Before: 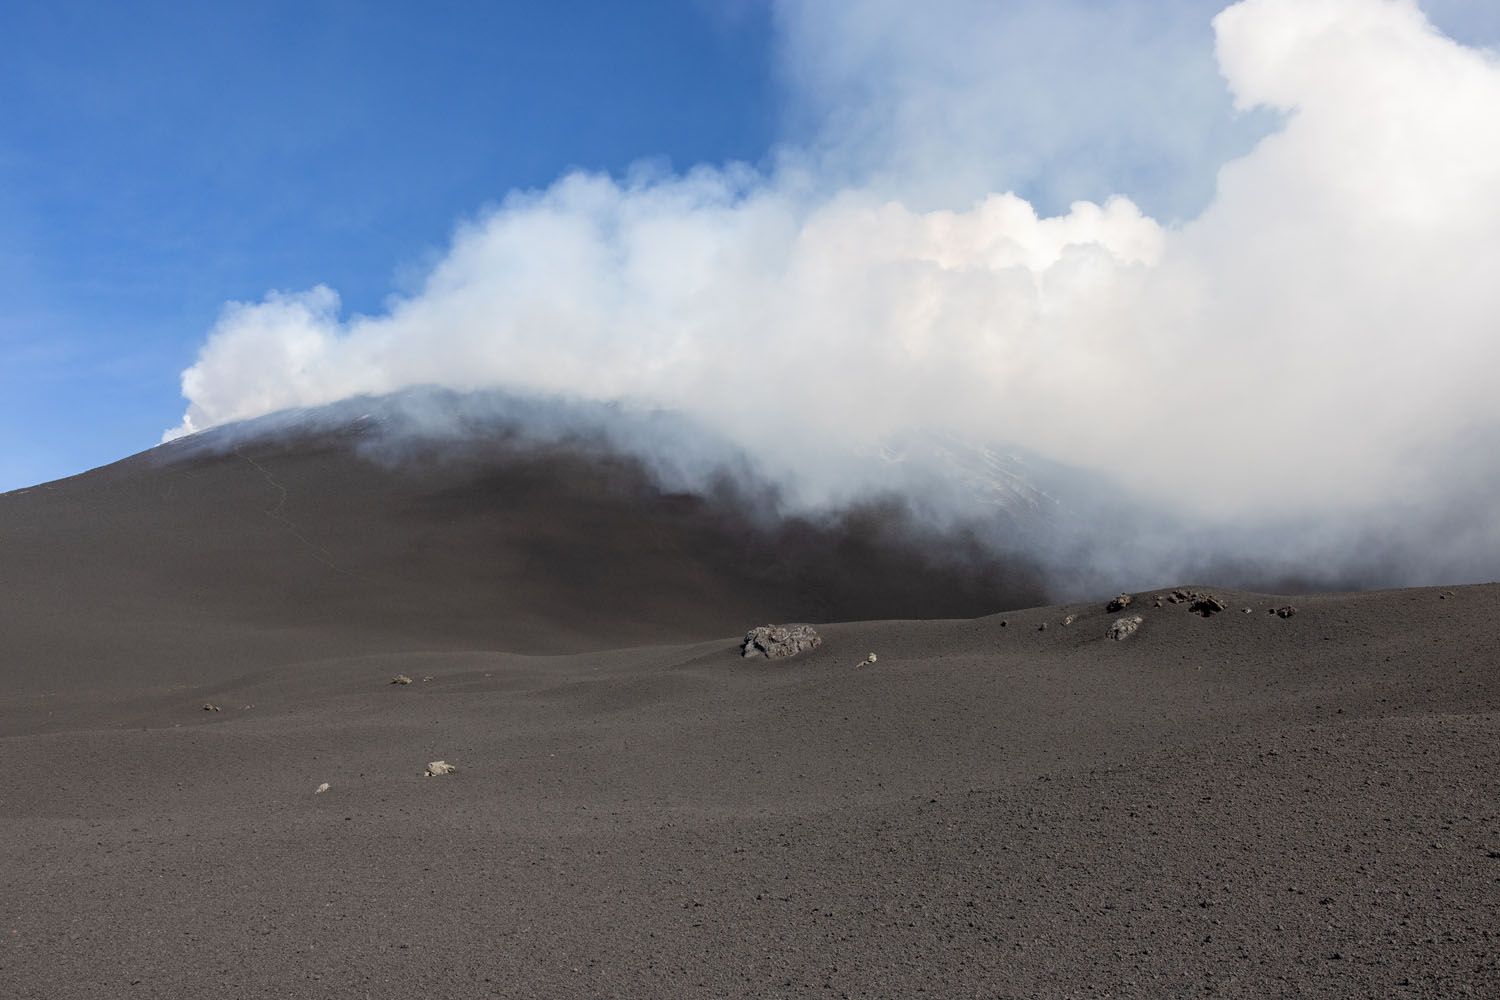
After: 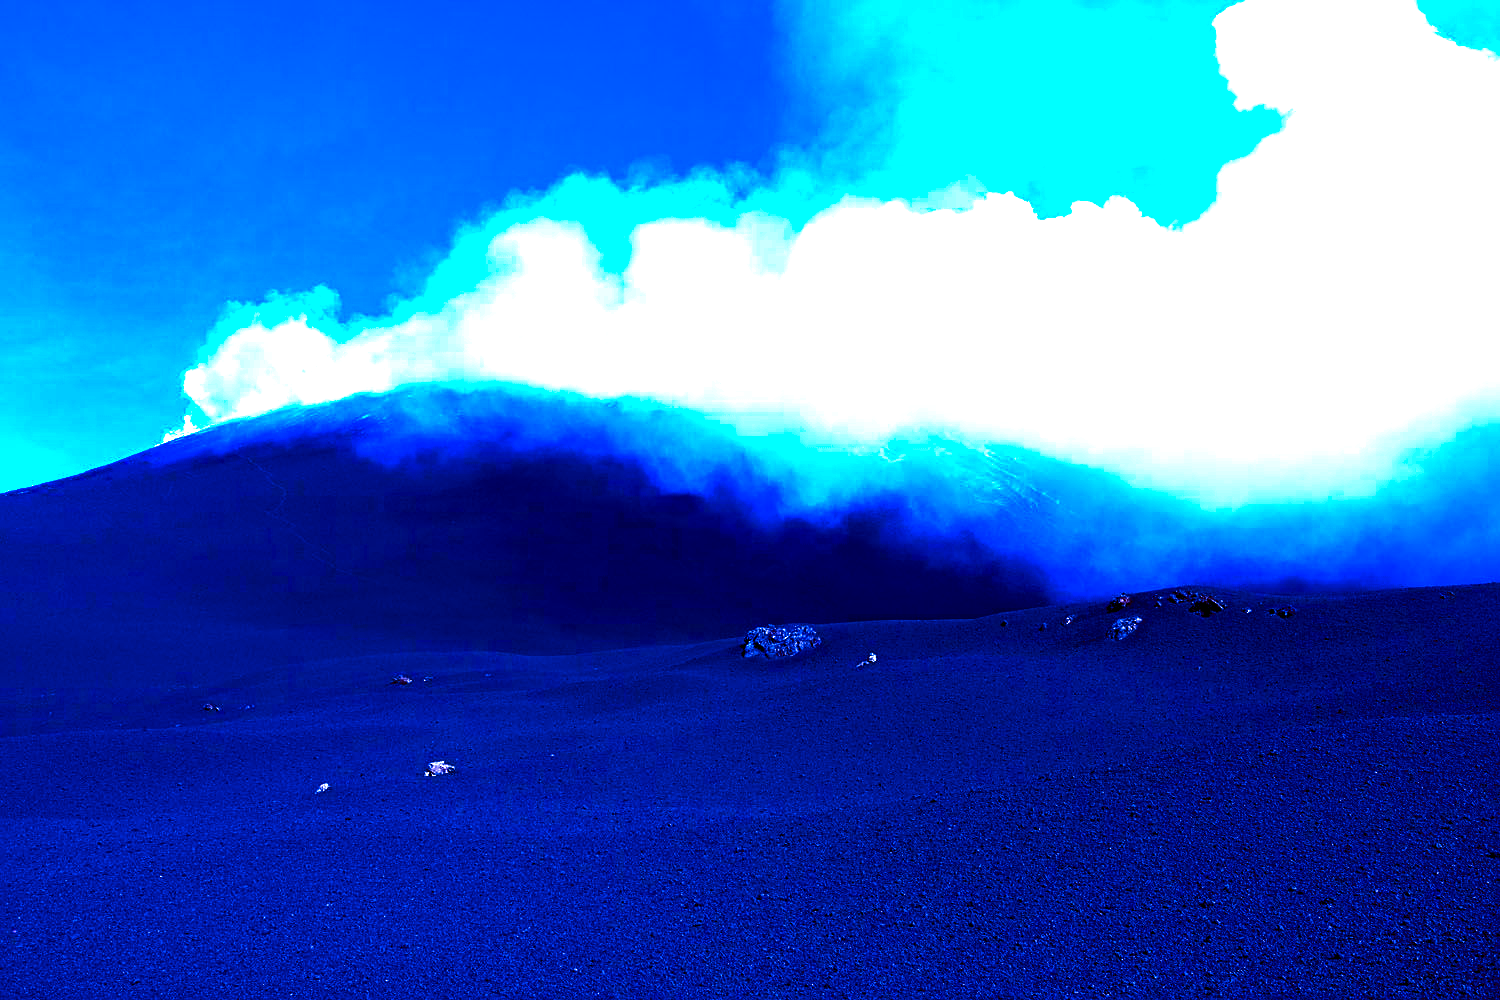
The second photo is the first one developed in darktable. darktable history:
sharpen: on, module defaults
exposure: black level correction 0.001, exposure 0.675 EV, compensate highlight preservation false
contrast brightness saturation: brightness -1, saturation 1
levels: levels [0, 0.374, 0.749]
white balance: red 0.98, blue 1.61
